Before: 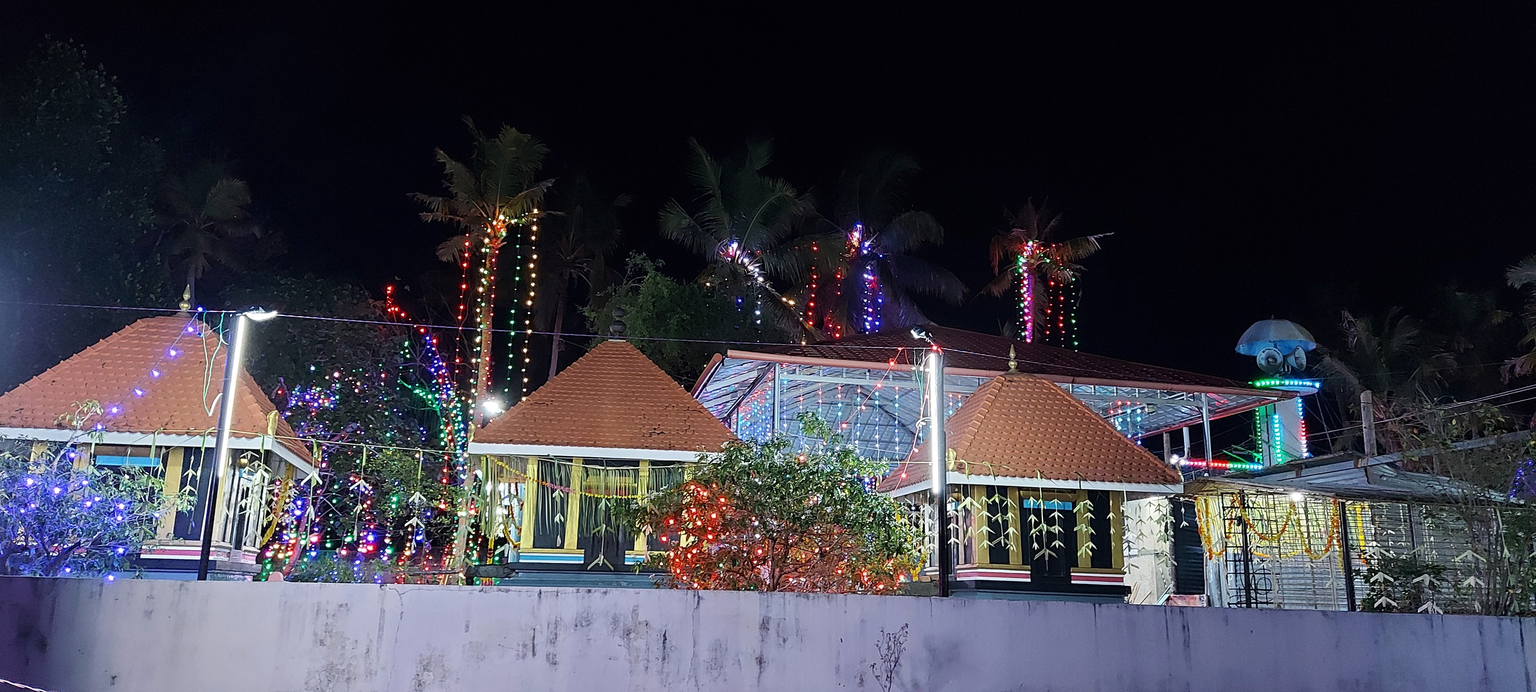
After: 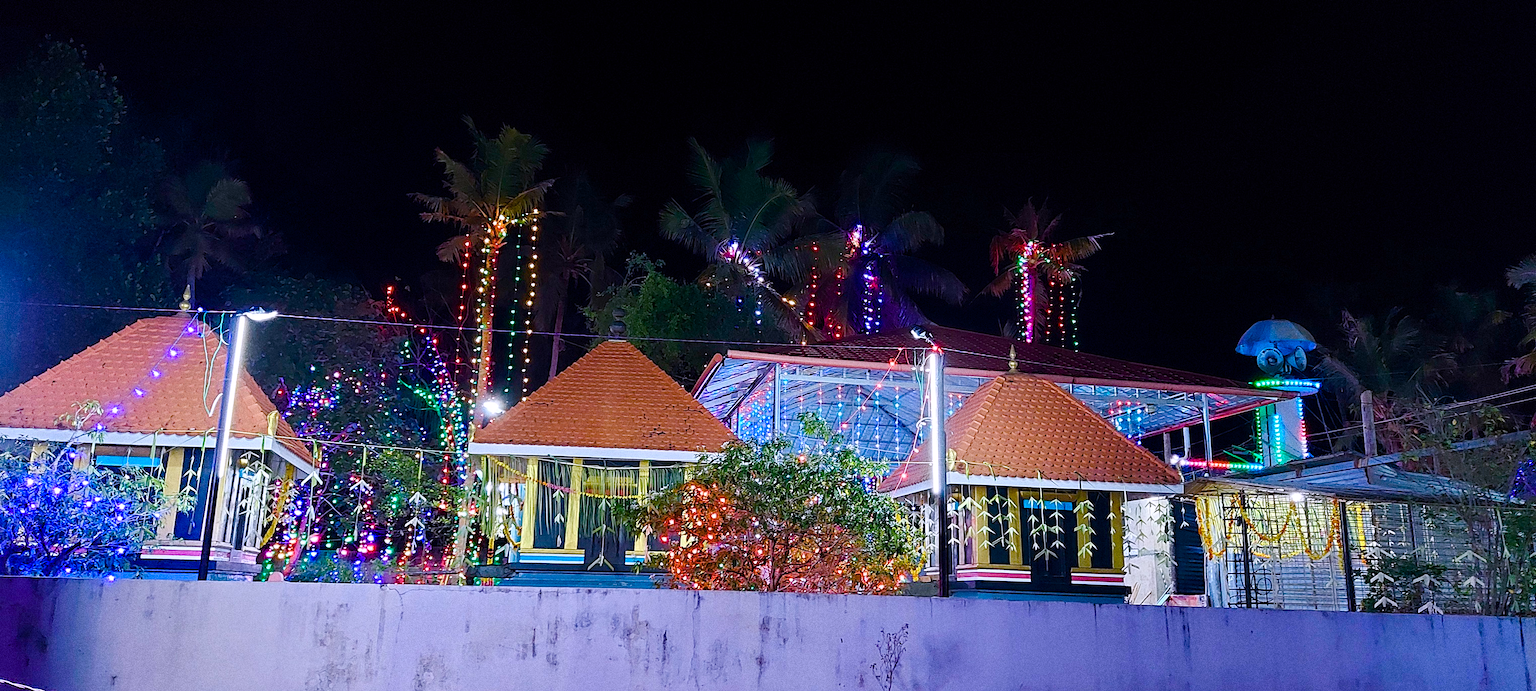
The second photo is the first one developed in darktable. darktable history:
color balance rgb: perceptual saturation grading › global saturation 24.74%, perceptual saturation grading › highlights -51.22%, perceptual saturation grading › mid-tones 19.16%, perceptual saturation grading › shadows 60.98%, global vibrance 50%
color zones: curves: ch0 [(0, 0.558) (0.143, 0.559) (0.286, 0.529) (0.429, 0.505) (0.571, 0.5) (0.714, 0.5) (0.857, 0.5) (1, 0.558)]; ch1 [(0, 0.469) (0.01, 0.469) (0.12, 0.446) (0.248, 0.469) (0.5, 0.5) (0.748, 0.5) (0.99, 0.469) (1, 0.469)]
grain: coarseness 0.09 ISO, strength 40%
white balance: red 1.004, blue 1.096
